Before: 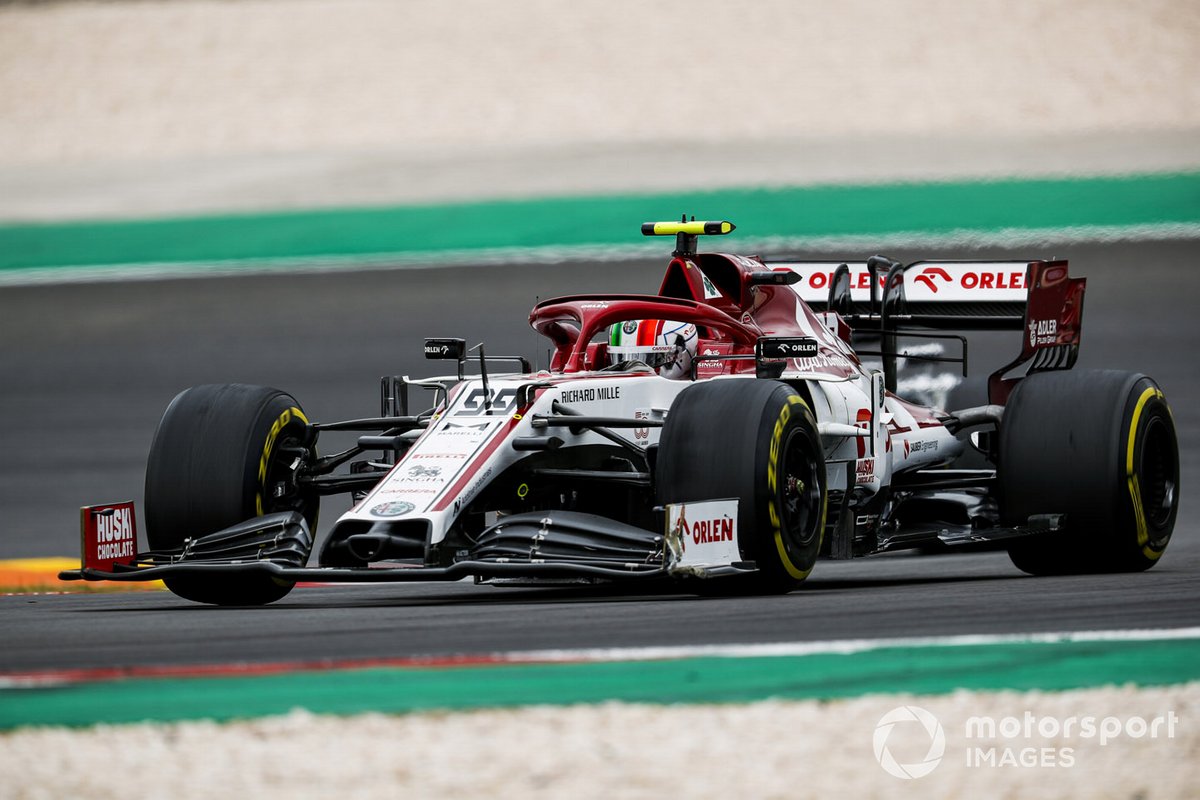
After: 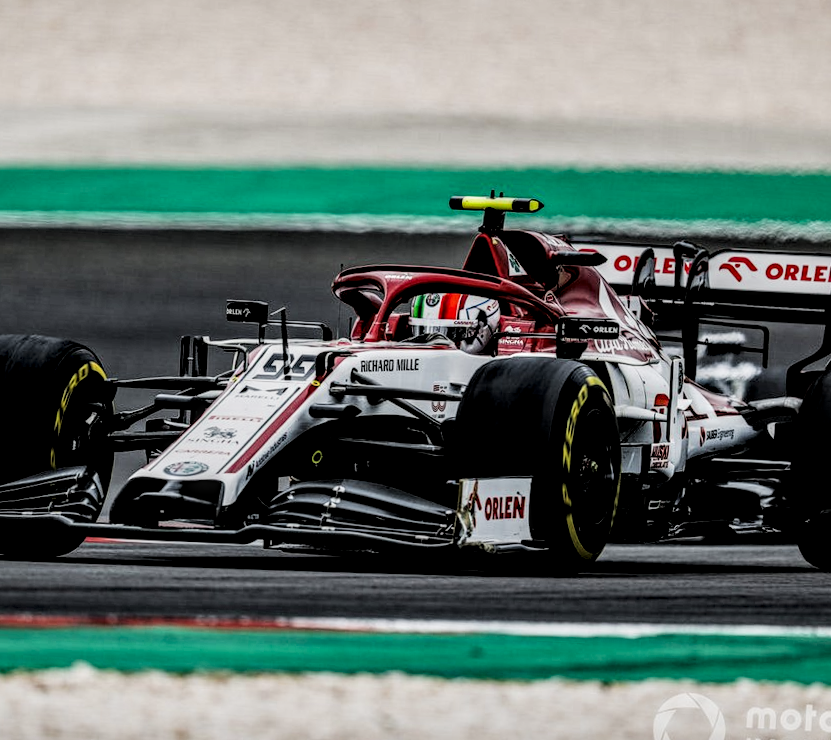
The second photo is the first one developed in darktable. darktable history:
haze removal: compatibility mode true, adaptive false
crop and rotate: angle -3.06°, left 14.214%, top 0.038%, right 11.029%, bottom 0.05%
local contrast: highlights 14%, shadows 39%, detail 183%, midtone range 0.465
shadows and highlights: shadows 12.71, white point adjustment 1.31, soften with gaussian
filmic rgb: black relative exposure -5.06 EV, white relative exposure 3.99 EV, hardness 2.89, contrast 1.383, highlights saturation mix -21.17%
